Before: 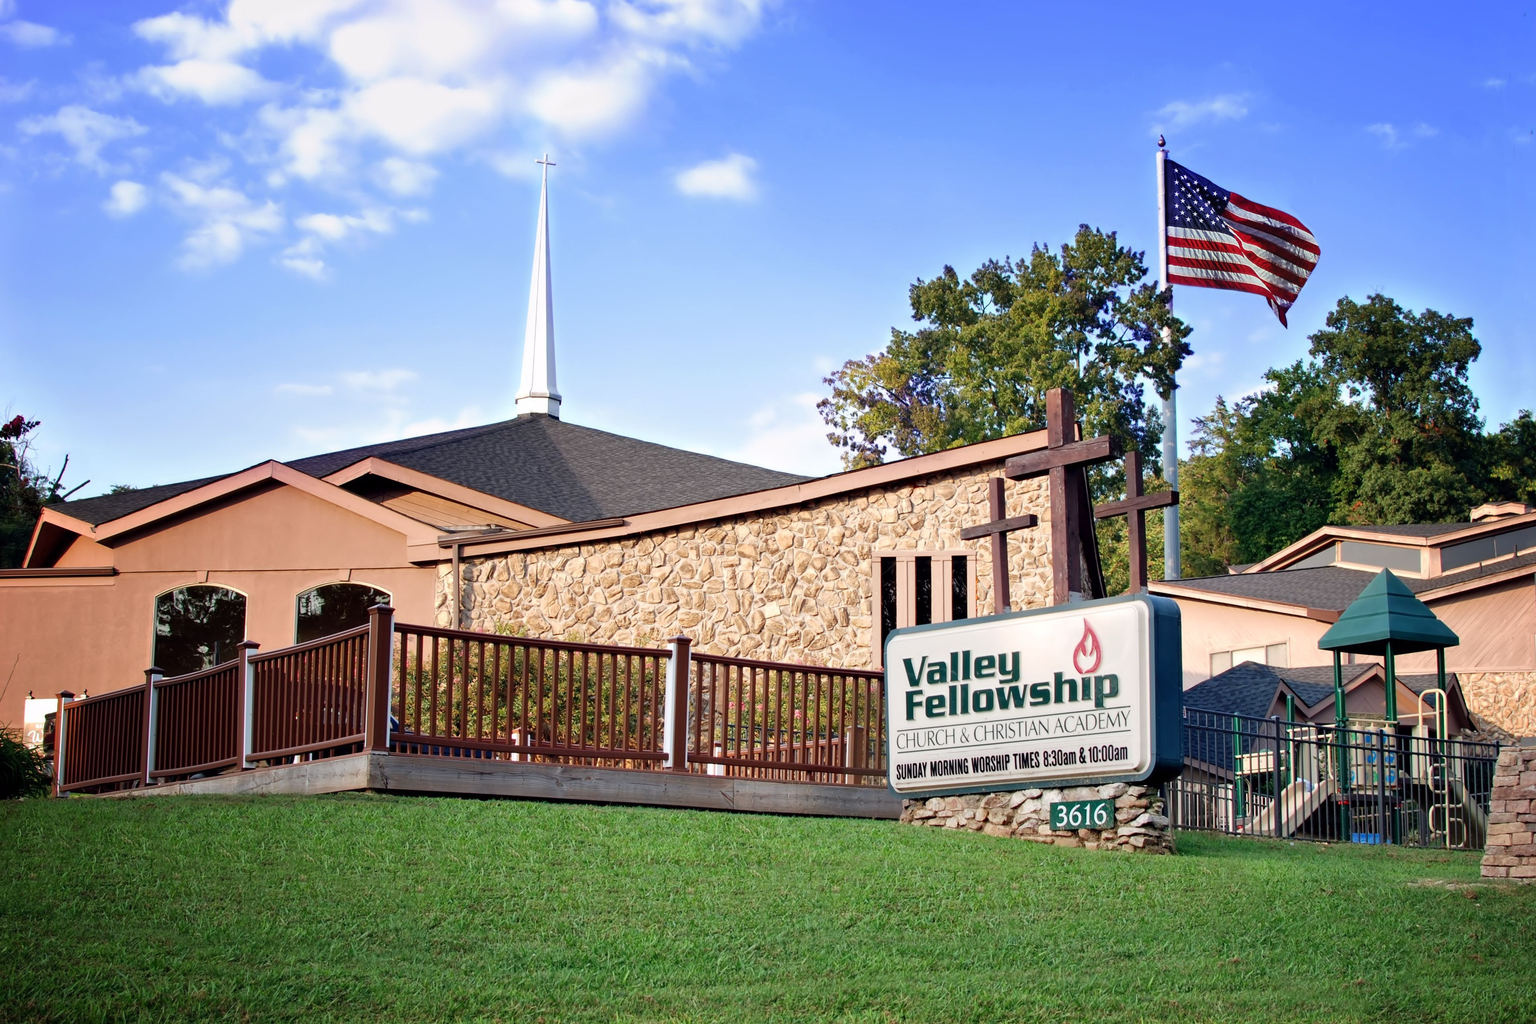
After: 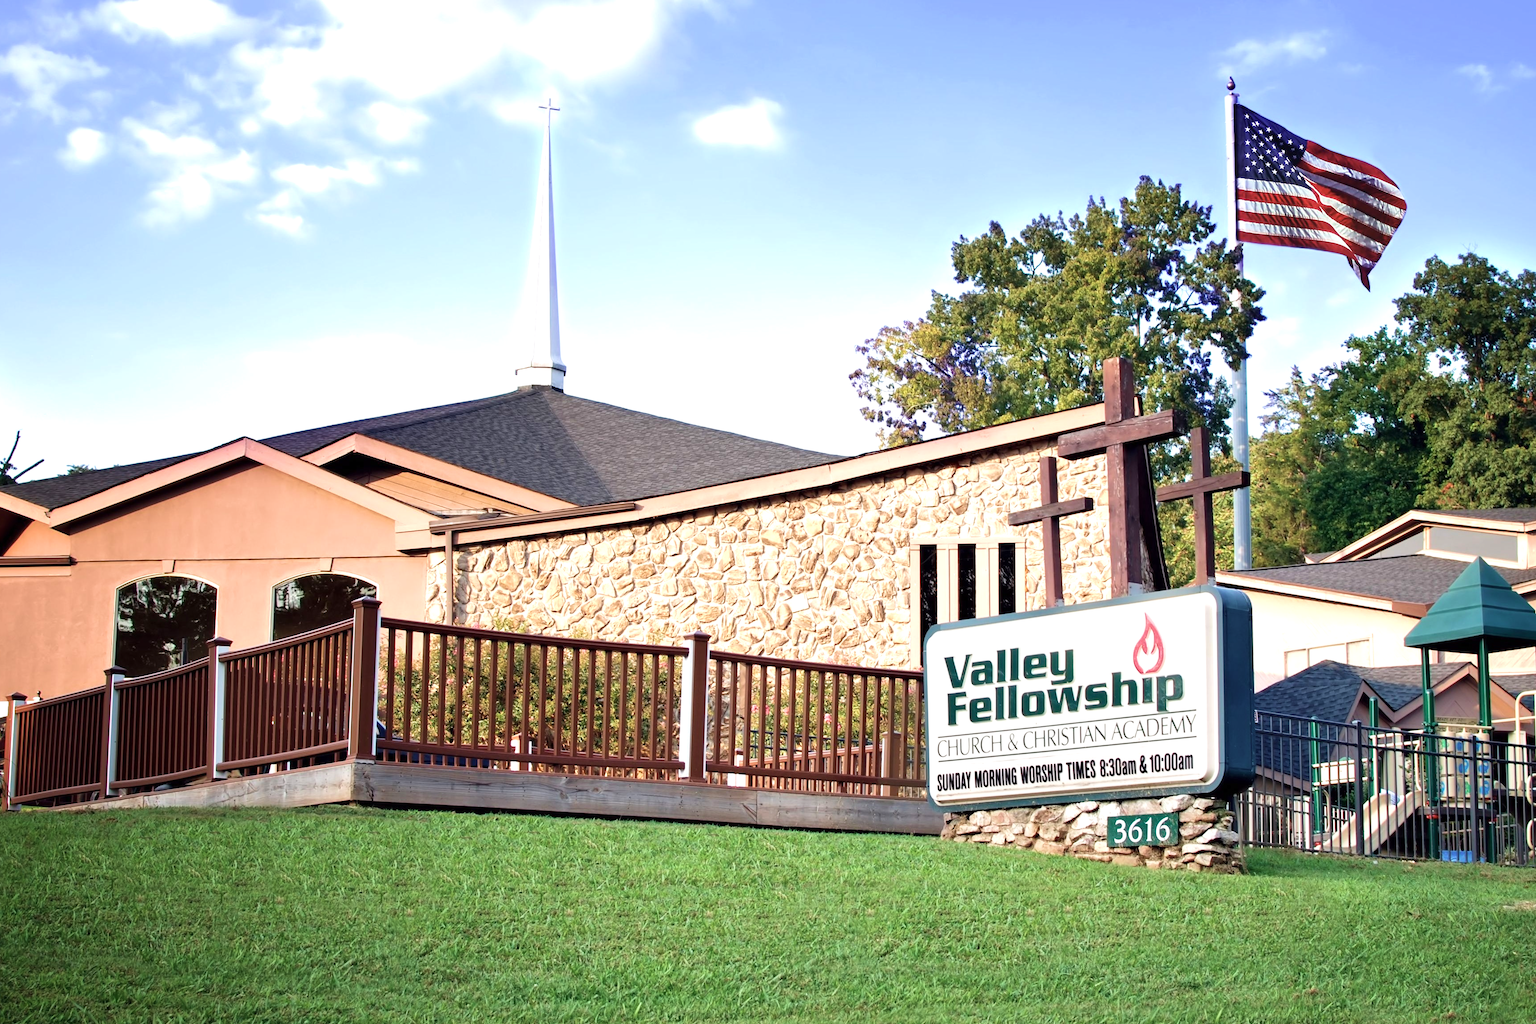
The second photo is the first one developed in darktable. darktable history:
velvia: on, module defaults
crop: left 3.305%, top 6.436%, right 6.389%, bottom 3.258%
exposure: exposure 0.657 EV, compensate highlight preservation false
contrast brightness saturation: saturation -0.17
